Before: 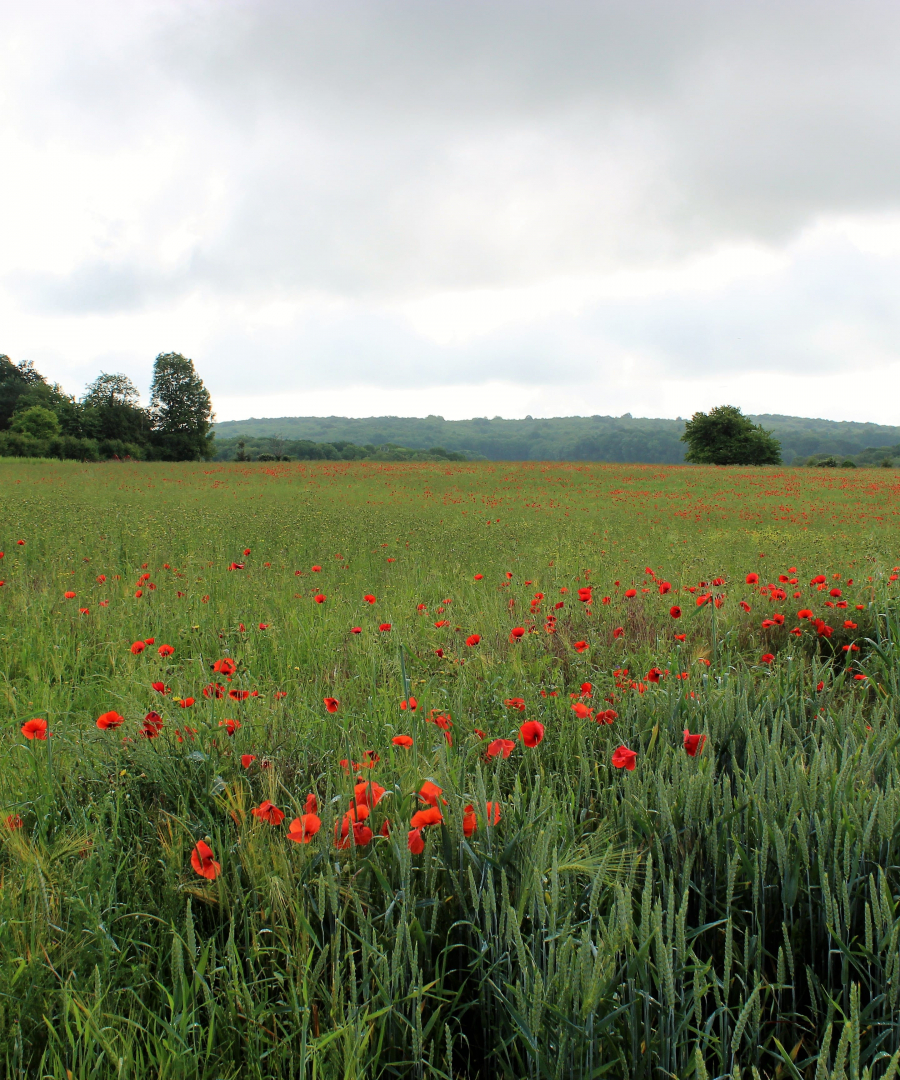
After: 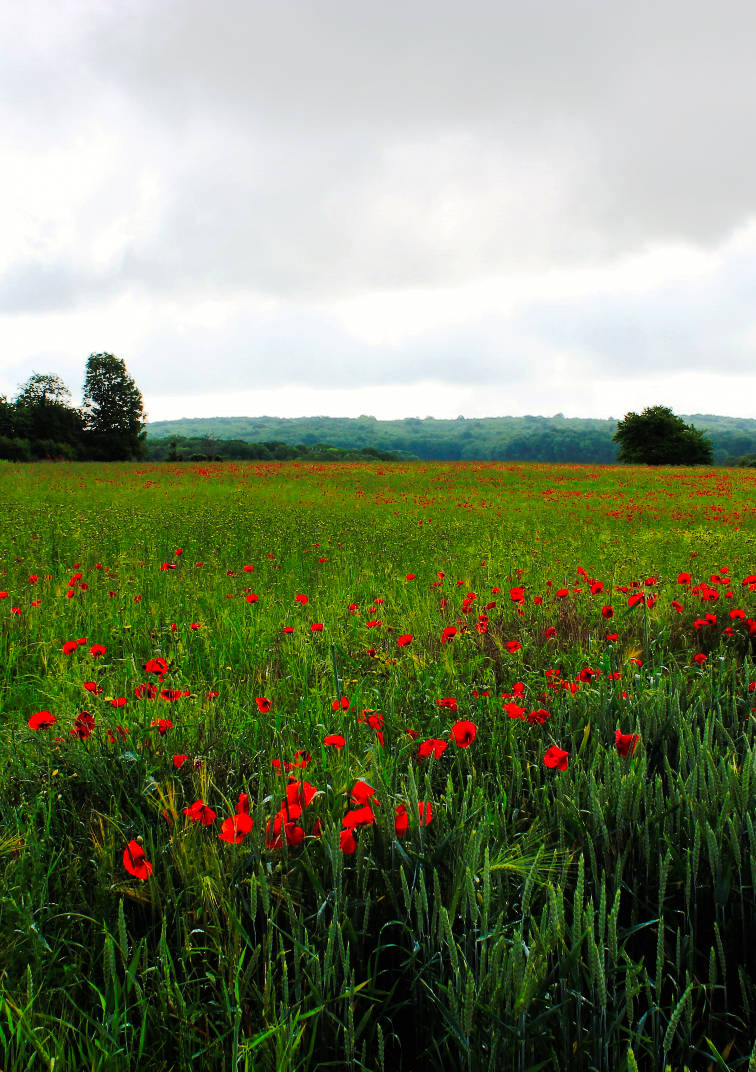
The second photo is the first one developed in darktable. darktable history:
tone curve: curves: ch0 [(0, 0) (0.003, 0.006) (0.011, 0.006) (0.025, 0.008) (0.044, 0.014) (0.069, 0.02) (0.1, 0.025) (0.136, 0.037) (0.177, 0.053) (0.224, 0.086) (0.277, 0.13) (0.335, 0.189) (0.399, 0.253) (0.468, 0.375) (0.543, 0.521) (0.623, 0.671) (0.709, 0.789) (0.801, 0.841) (0.898, 0.889) (1, 1)], preserve colors none
crop: left 7.598%, right 7.873%
